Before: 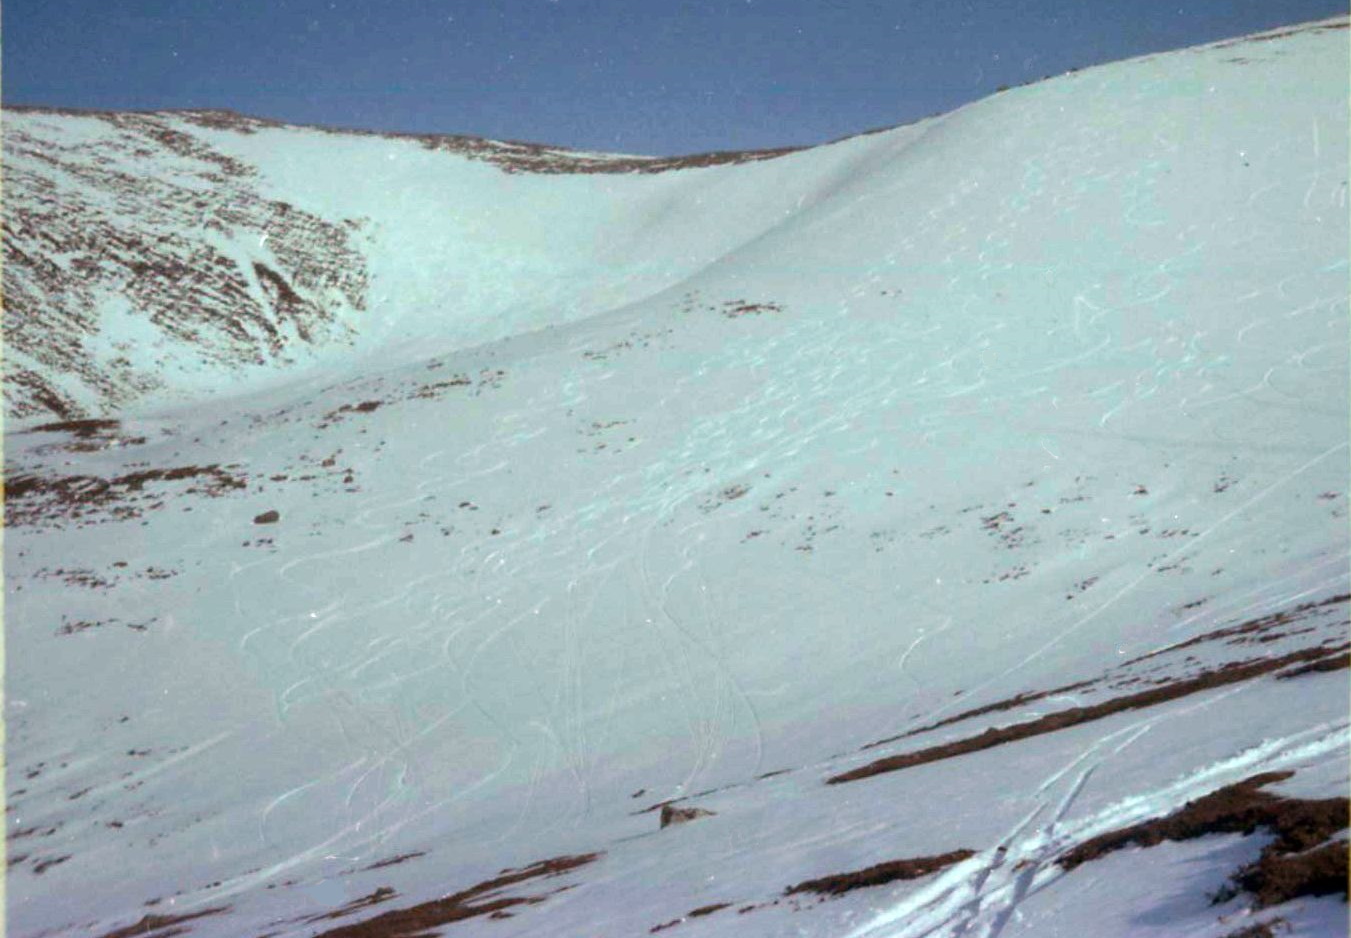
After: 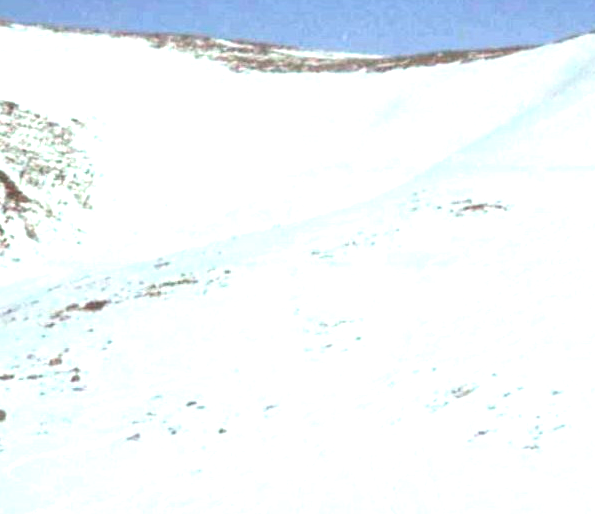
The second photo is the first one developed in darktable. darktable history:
crop: left 20.248%, top 10.86%, right 35.675%, bottom 34.321%
exposure: black level correction 0, exposure 1.2 EV, compensate highlight preservation false
